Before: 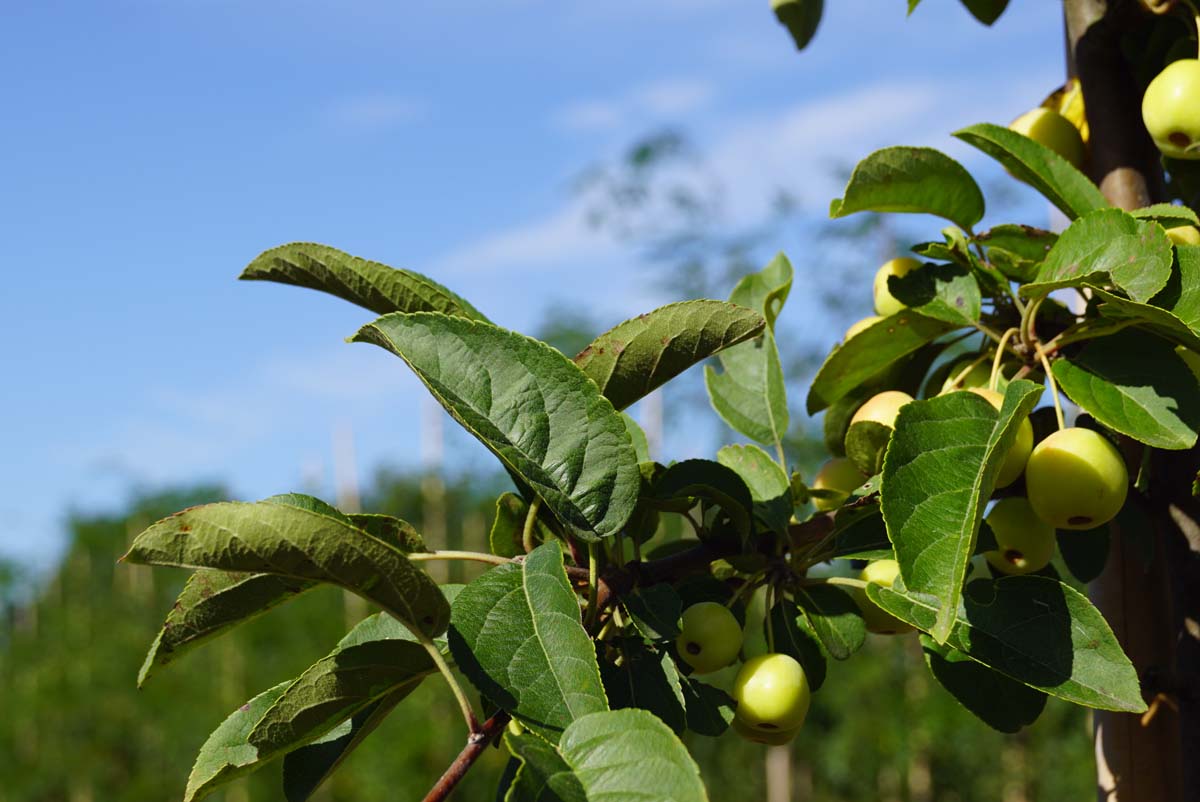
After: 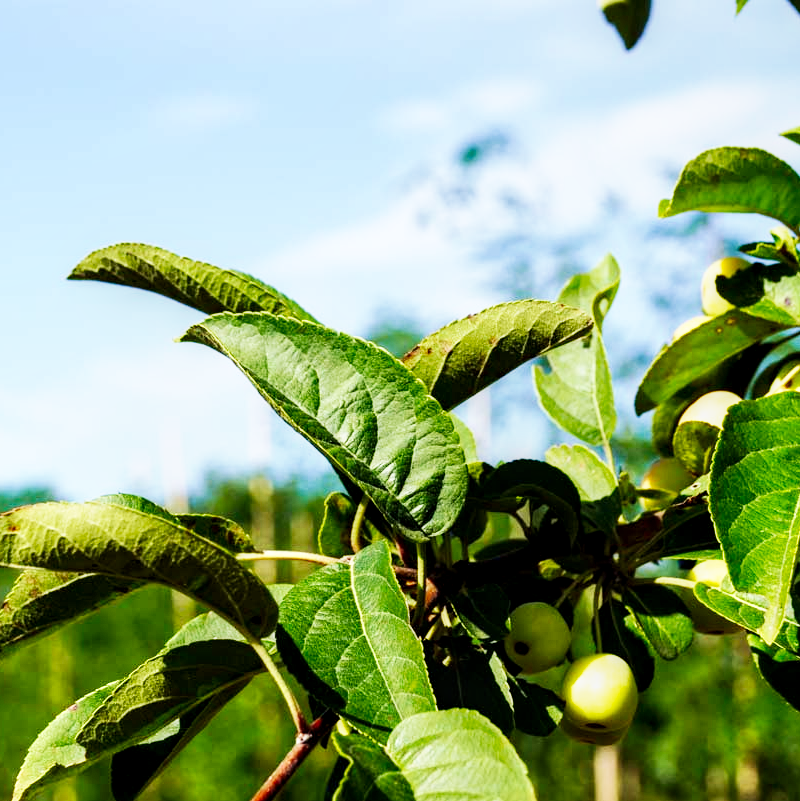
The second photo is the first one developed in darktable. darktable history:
crop and rotate: left 14.348%, right 18.932%
base curve: curves: ch0 [(0, 0) (0.007, 0.004) (0.027, 0.03) (0.046, 0.07) (0.207, 0.54) (0.442, 0.872) (0.673, 0.972) (1, 1)], preserve colors none
velvia: on, module defaults
local contrast: shadows 91%, midtone range 0.496
